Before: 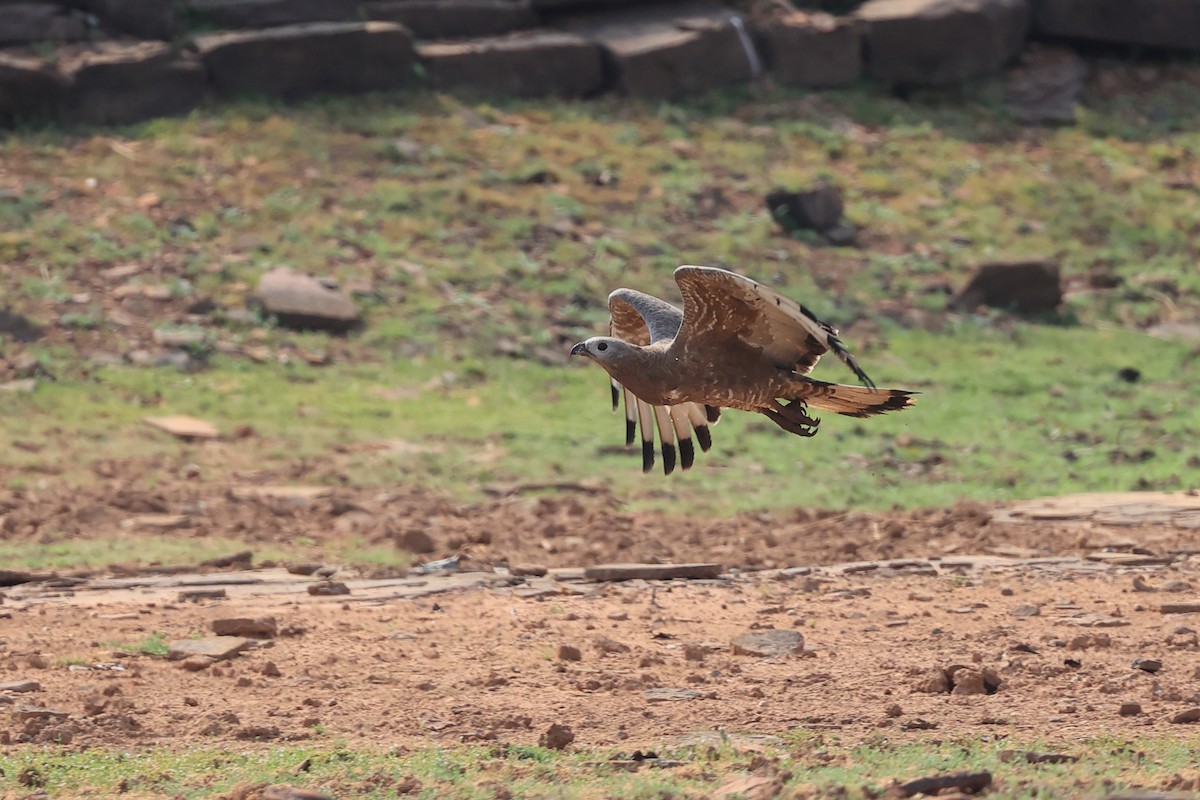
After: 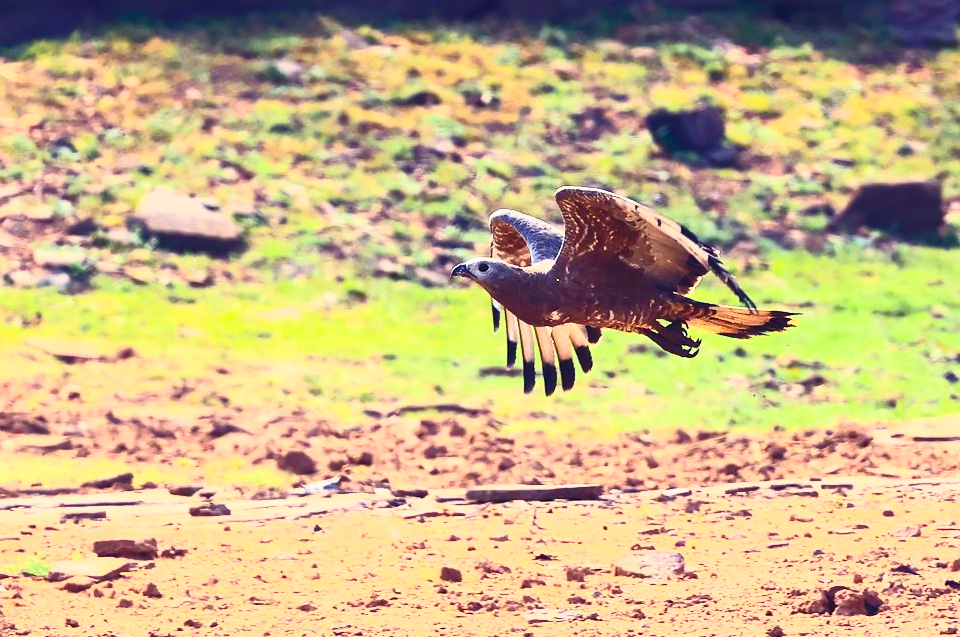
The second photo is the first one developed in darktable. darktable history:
color balance rgb: shadows lift › luminance -28.86%, shadows lift › chroma 15.293%, shadows lift › hue 271.94°, perceptual saturation grading › global saturation 29.93%, global vibrance 20%
contrast brightness saturation: contrast 0.83, brightness 0.583, saturation 0.577
crop and rotate: left 9.985%, top 10%, right 9.943%, bottom 10.329%
